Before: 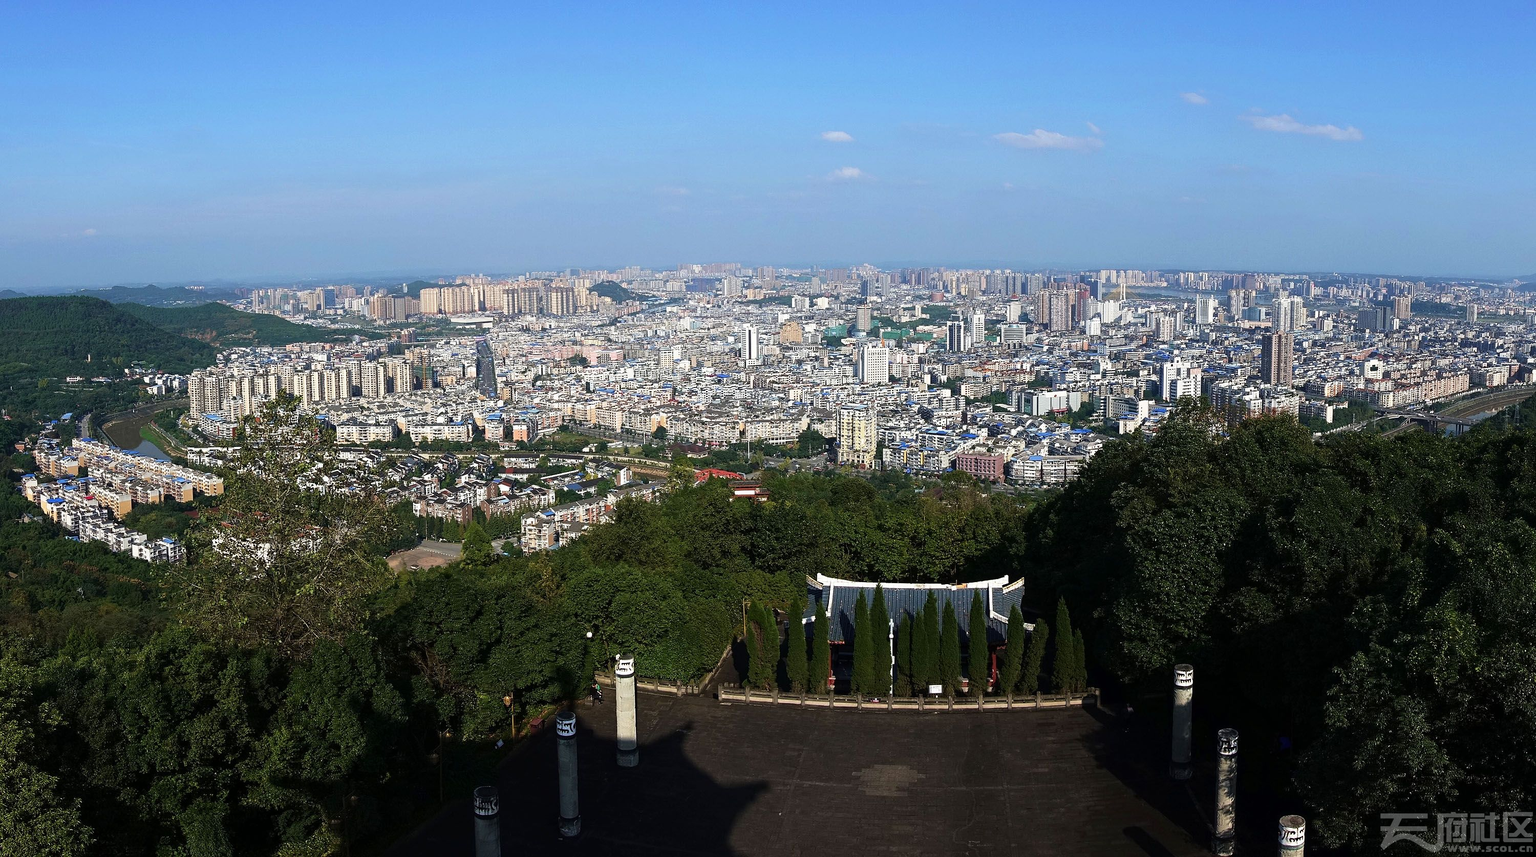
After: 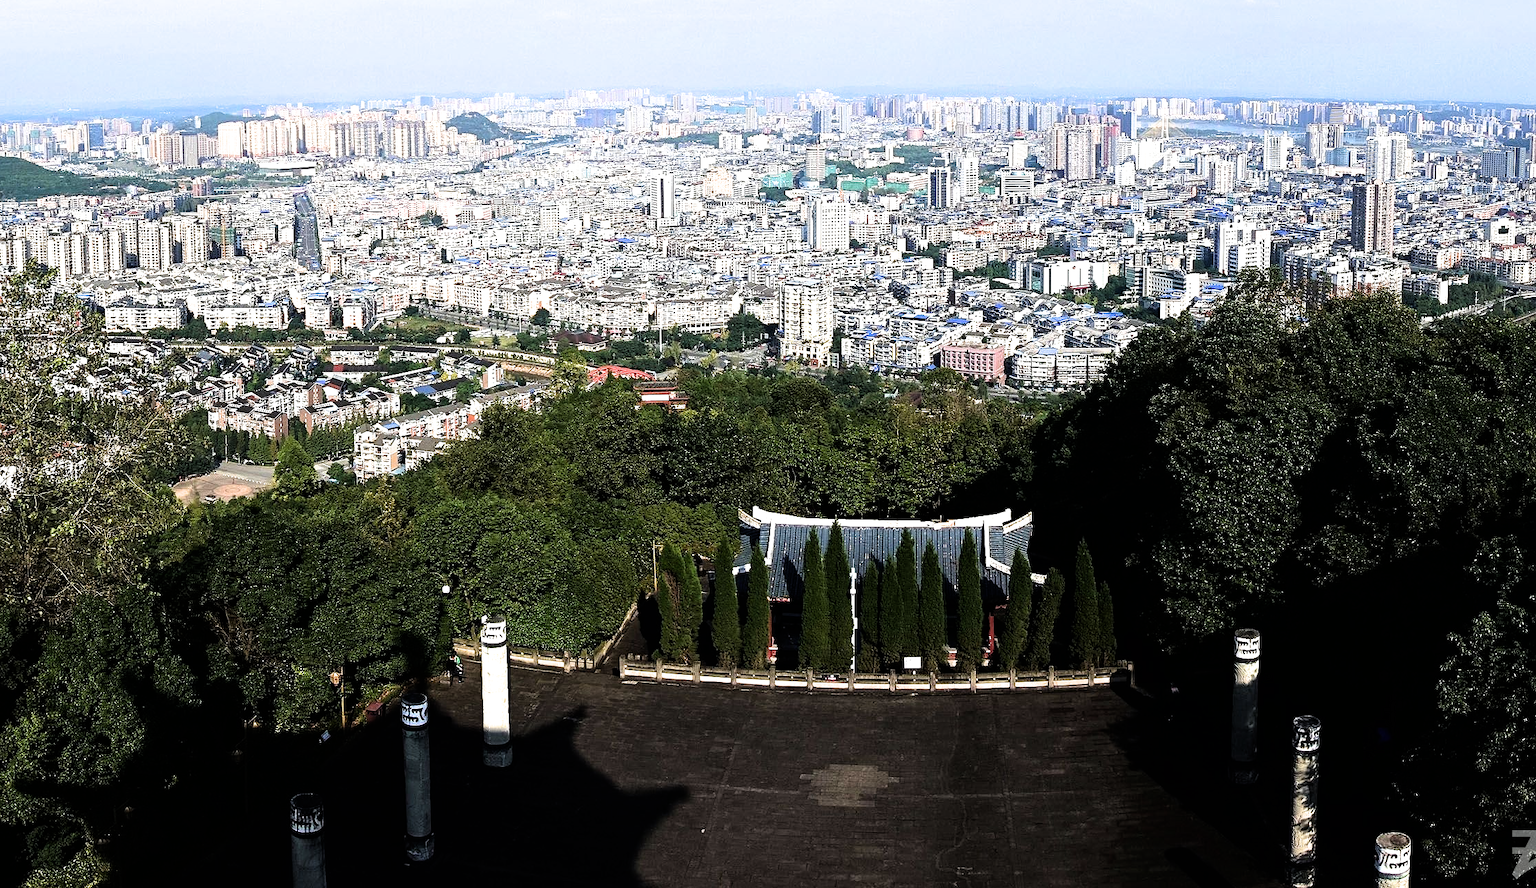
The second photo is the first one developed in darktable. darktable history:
exposure: black level correction 0, exposure 1.001 EV, compensate exposure bias true, compensate highlight preservation false
crop: left 16.861%, top 23.063%, right 8.91%
filmic rgb: black relative exposure -6.45 EV, white relative exposure 2.42 EV, target white luminance 99.913%, hardness 5.28, latitude 0.284%, contrast 1.424, highlights saturation mix 3.49%
